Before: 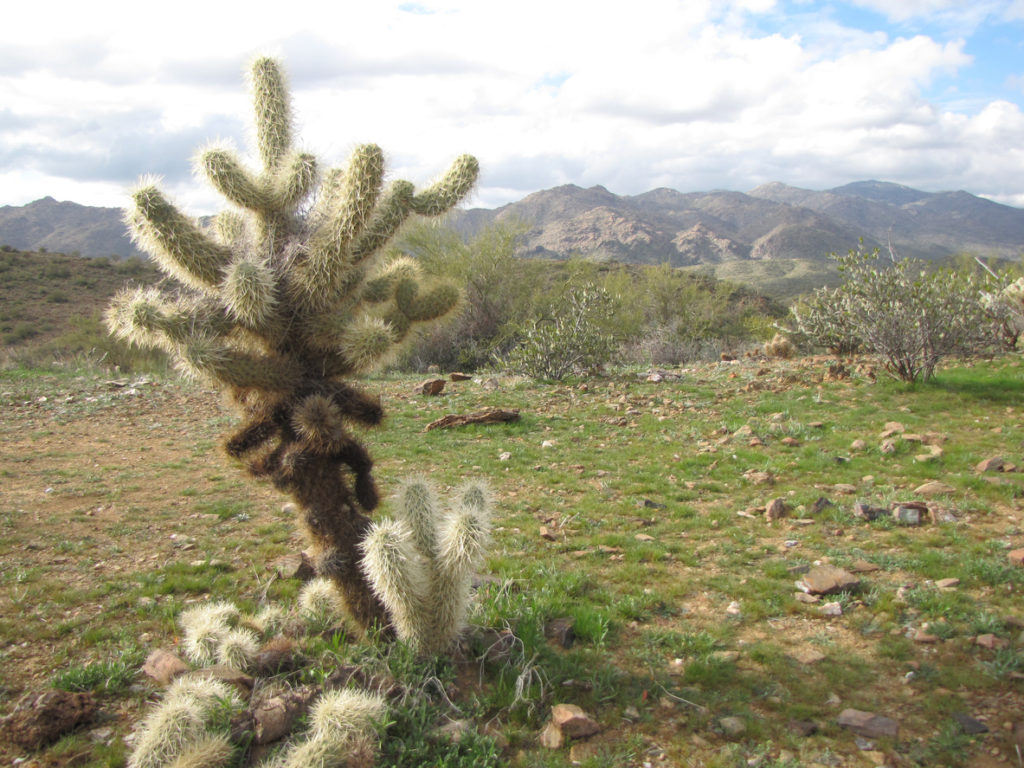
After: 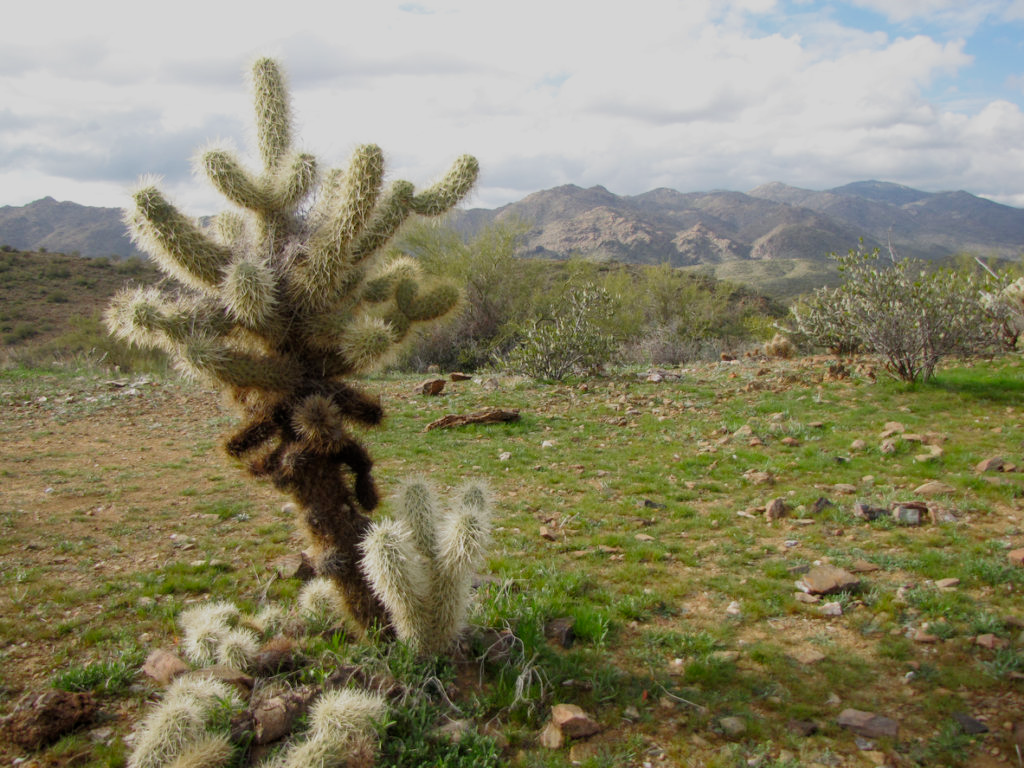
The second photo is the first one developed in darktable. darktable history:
filmic rgb: middle gray luminance 9.34%, black relative exposure -10.61 EV, white relative exposure 3.44 EV, target black luminance 0%, hardness 5.97, latitude 59.52%, contrast 1.088, highlights saturation mix 5.14%, shadows ↔ highlights balance 28.38%, preserve chrominance no, color science v5 (2021)
exposure: exposure -0.426 EV, compensate highlight preservation false
